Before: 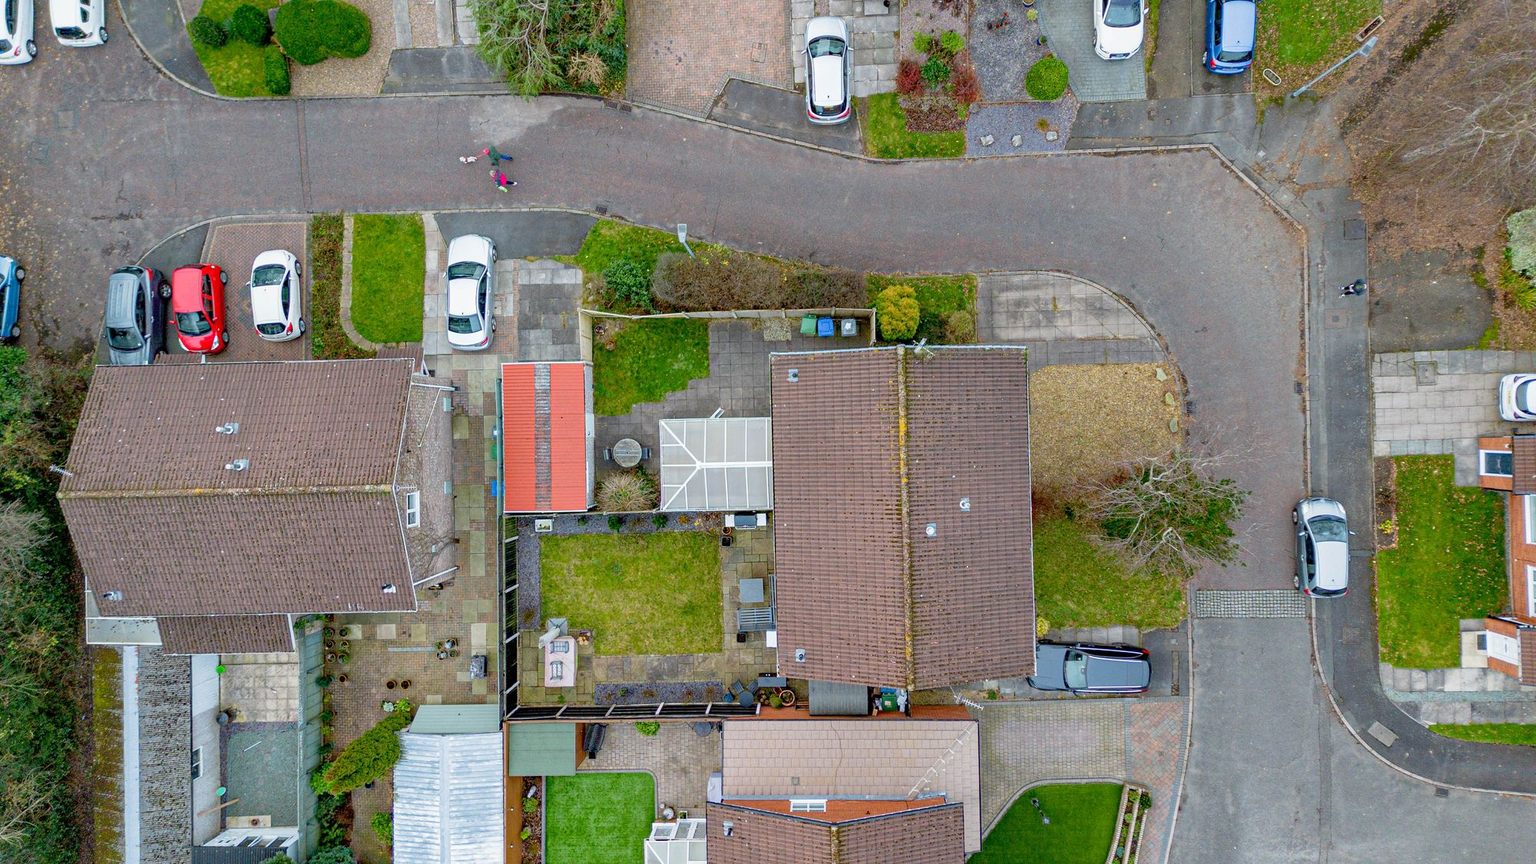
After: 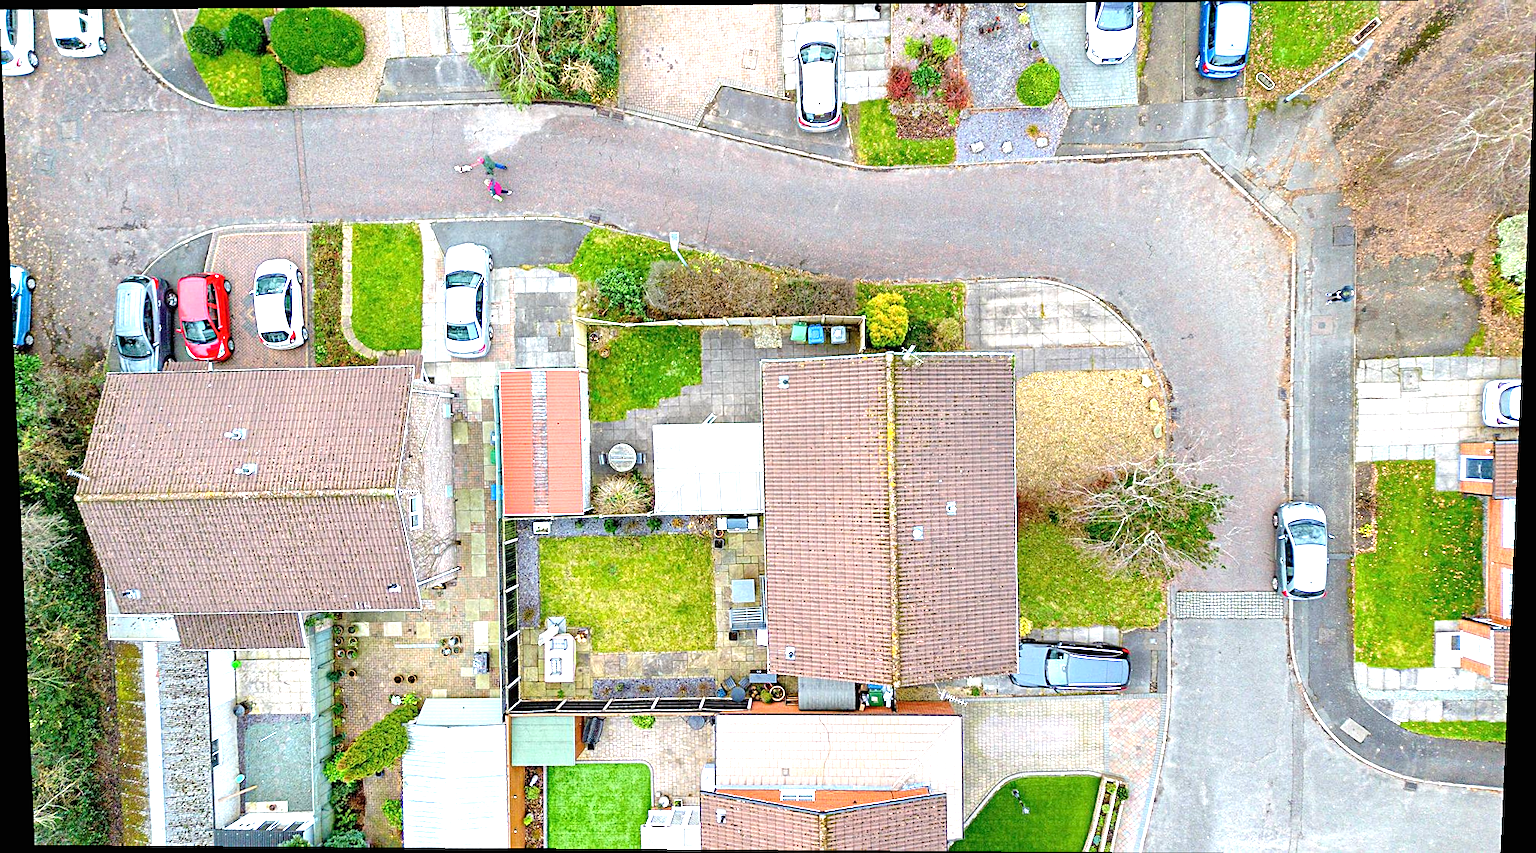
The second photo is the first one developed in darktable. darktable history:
sharpen: on, module defaults
rotate and perspective: lens shift (vertical) 0.048, lens shift (horizontal) -0.024, automatic cropping off
exposure: black level correction 0, exposure 1.388 EV, compensate exposure bias true, compensate highlight preservation false
